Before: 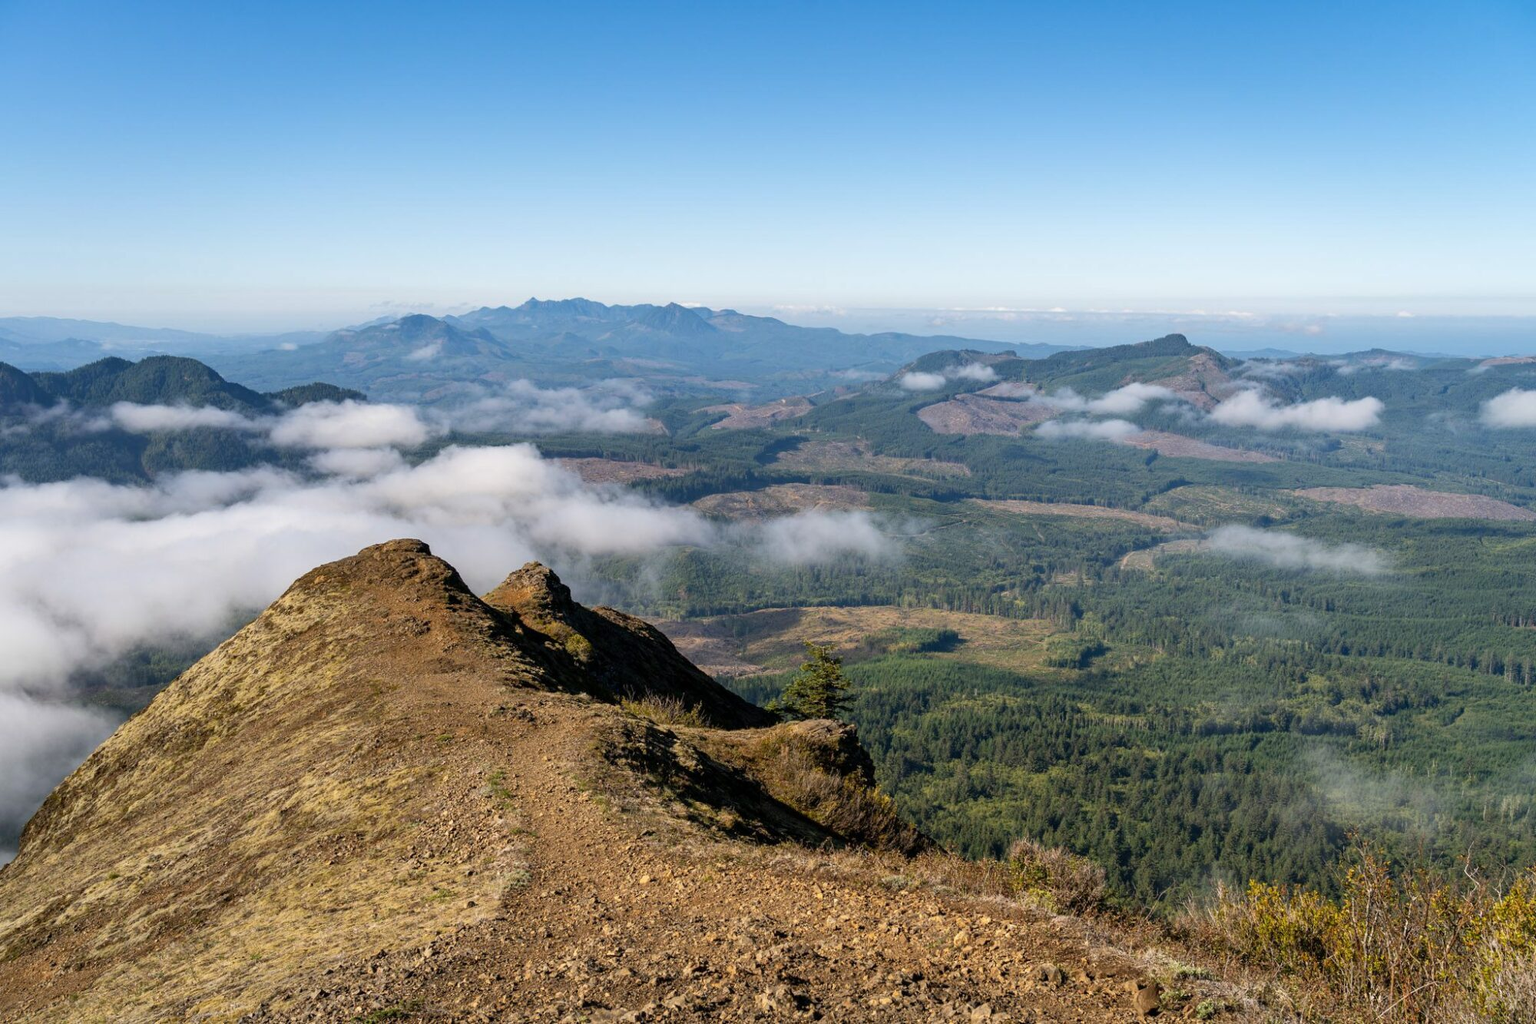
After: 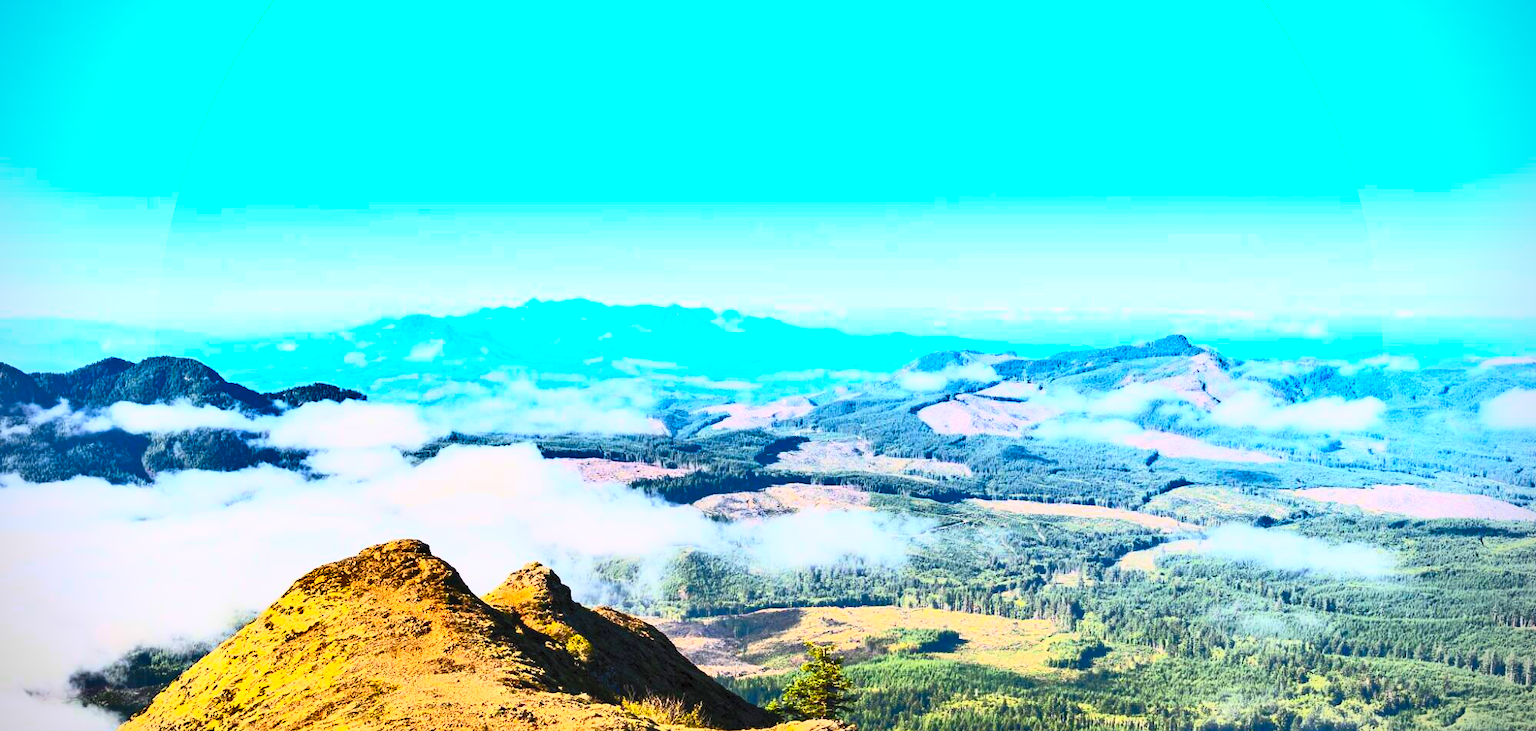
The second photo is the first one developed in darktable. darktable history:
vignetting: dithering 8-bit output, unbound false
exposure: exposure 0.636 EV, compensate highlight preservation false
shadows and highlights: shadows 43.71, white point adjustment -1.46, soften with gaussian
crop: bottom 28.576%
contrast brightness saturation: contrast 1, brightness 1, saturation 1
